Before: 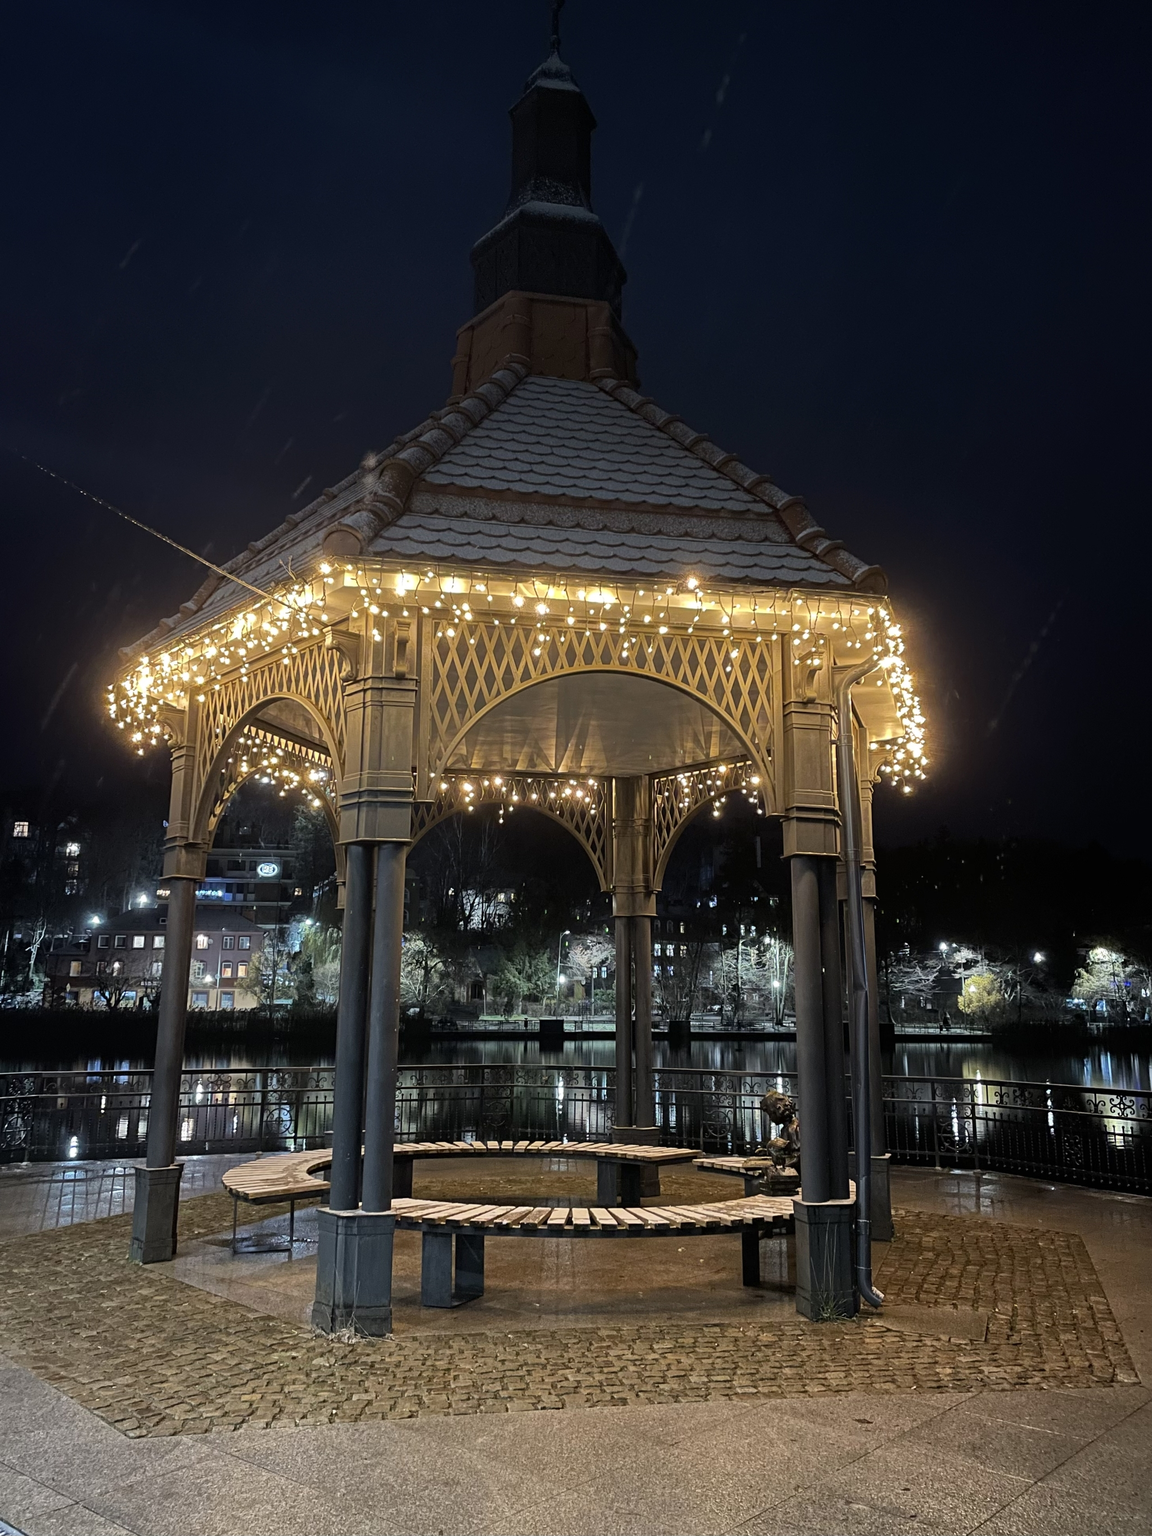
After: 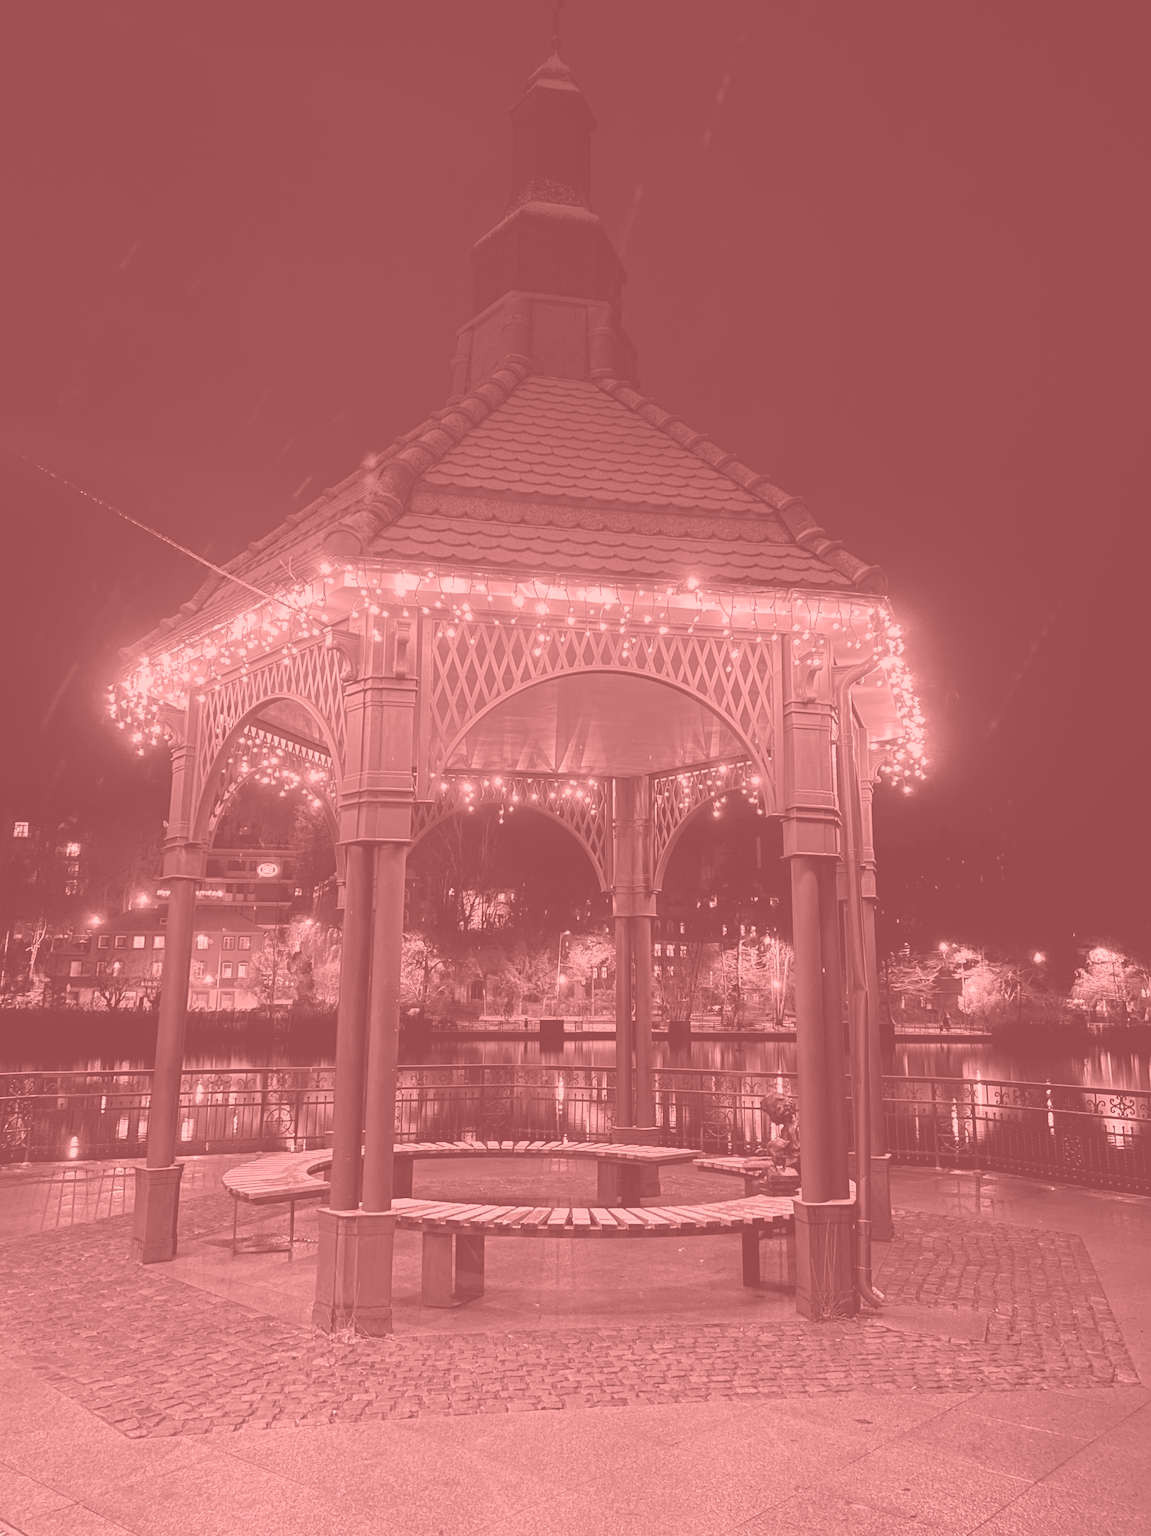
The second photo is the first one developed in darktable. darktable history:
colorize: saturation 51%, source mix 50.67%, lightness 50.67%
color correction: highlights a* 14.46, highlights b* 5.85, shadows a* -5.53, shadows b* -15.24, saturation 0.85
